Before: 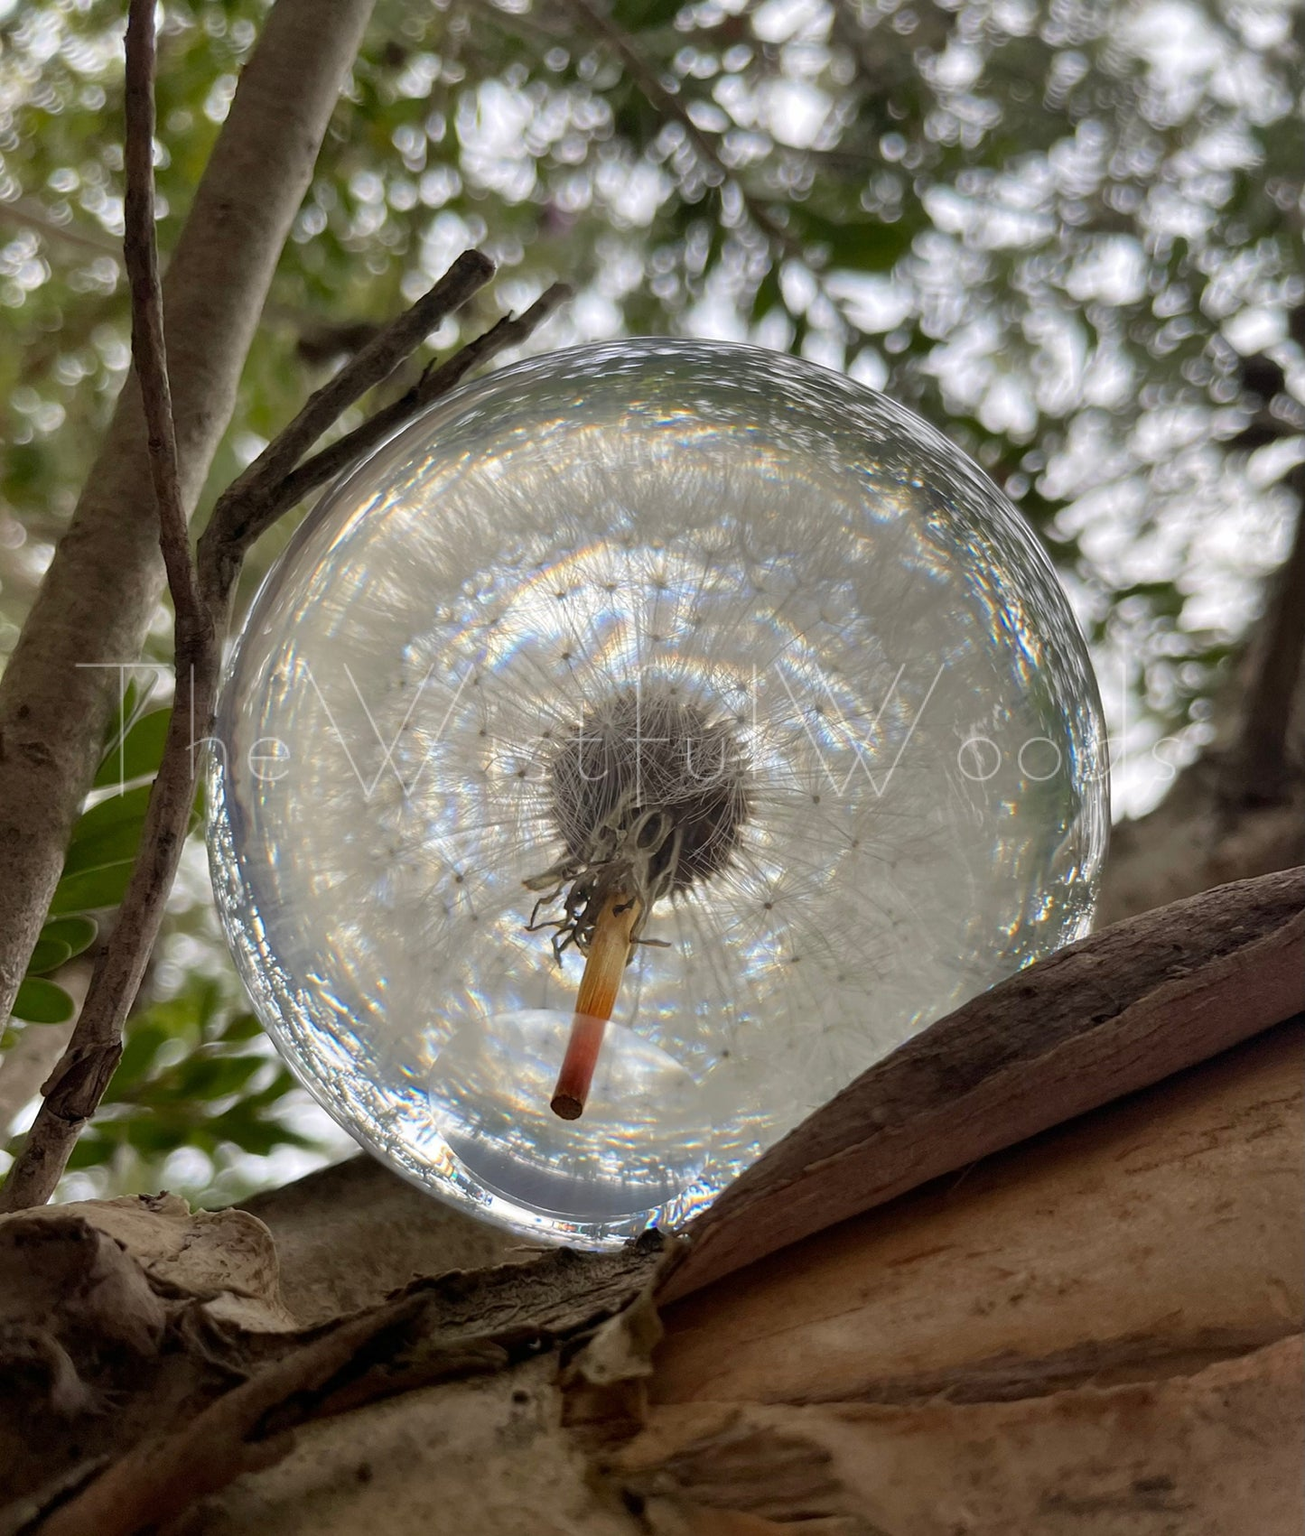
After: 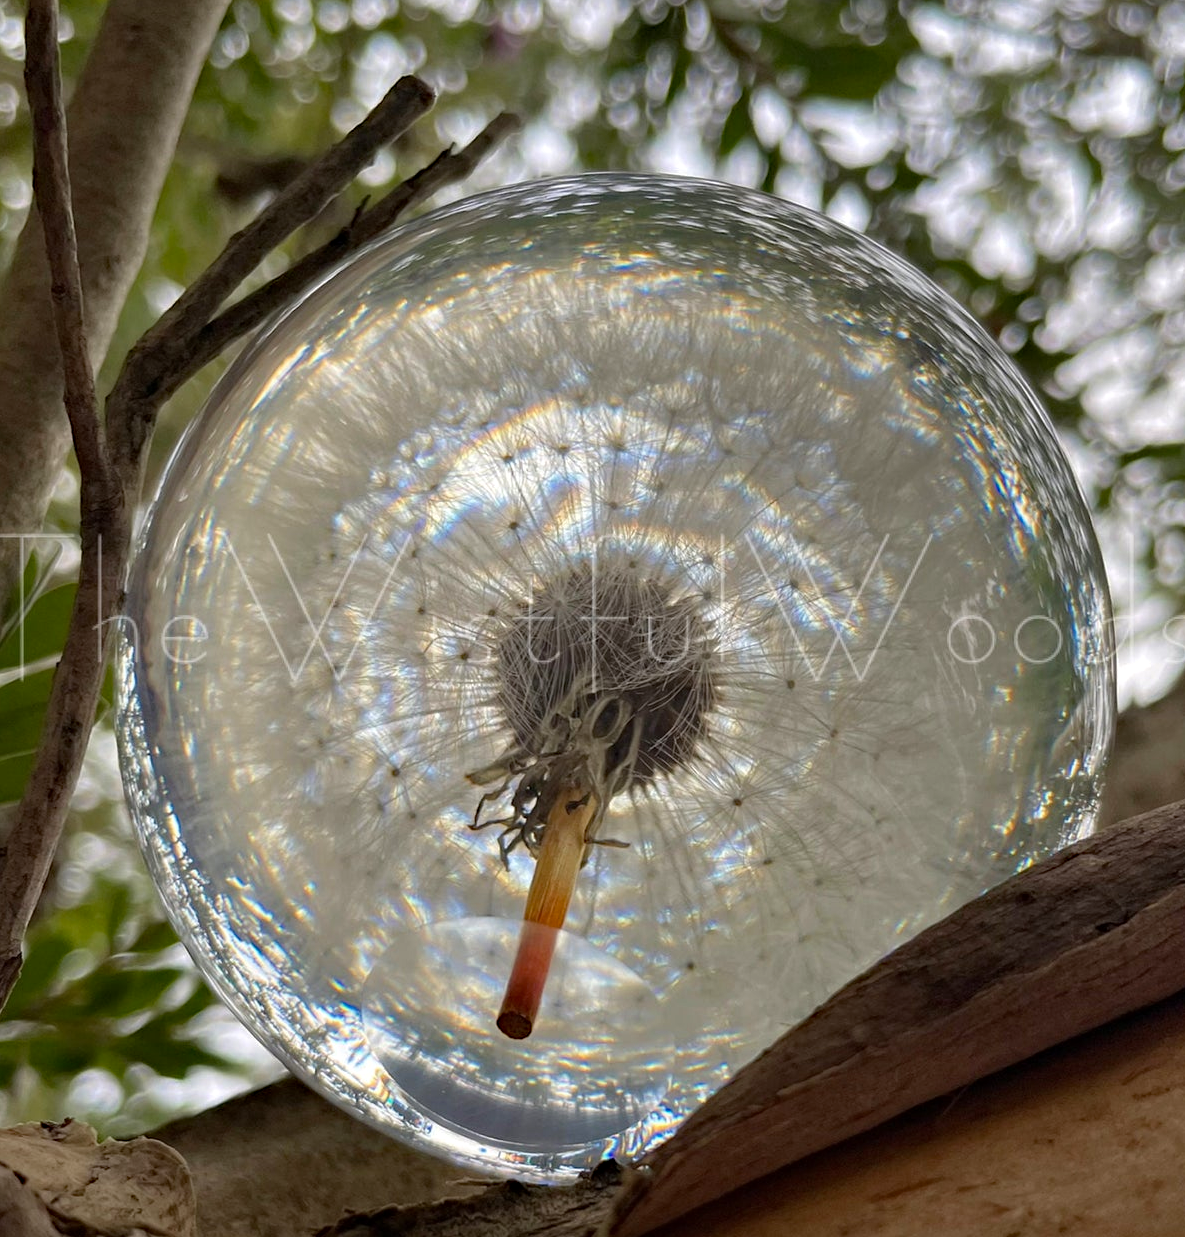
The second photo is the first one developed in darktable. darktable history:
haze removal: strength 0.29, distance 0.25, compatibility mode true, adaptive false
crop: left 7.856%, top 11.836%, right 10.12%, bottom 15.387%
